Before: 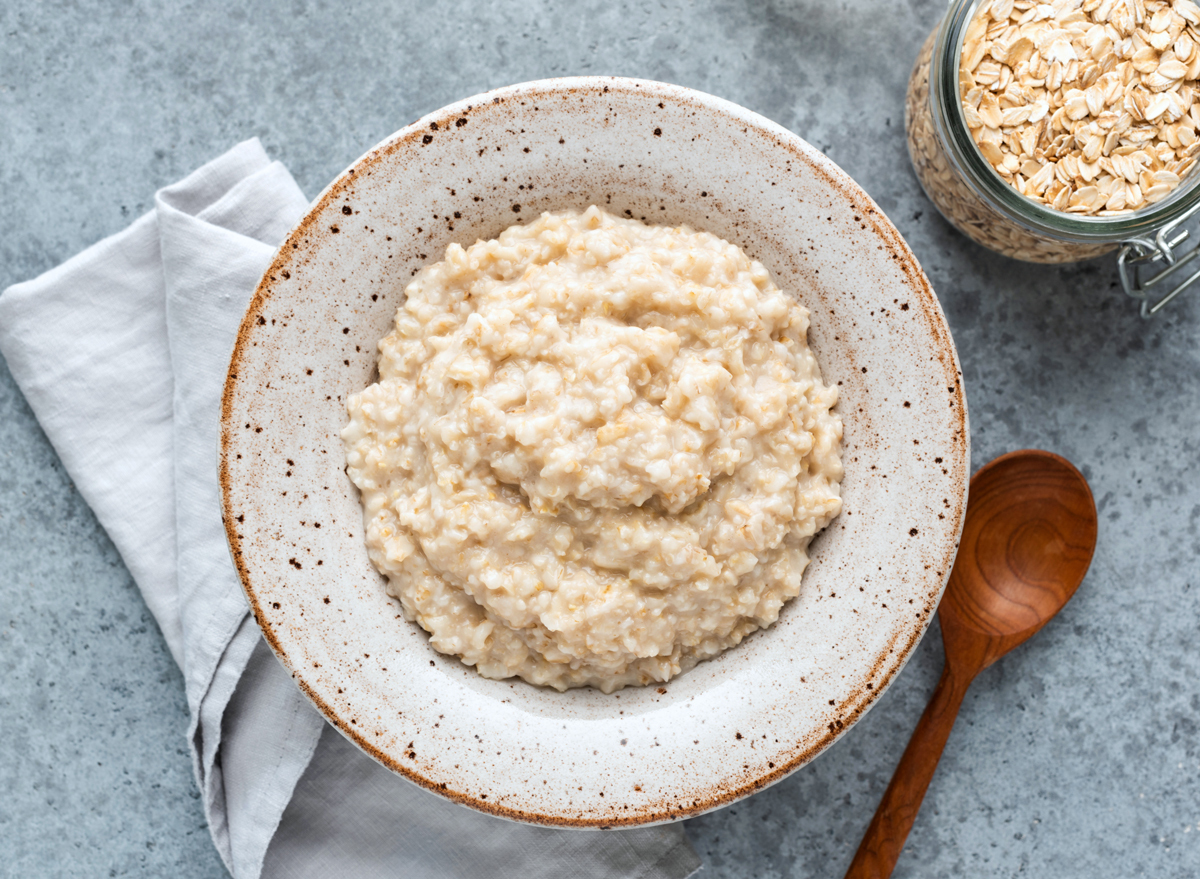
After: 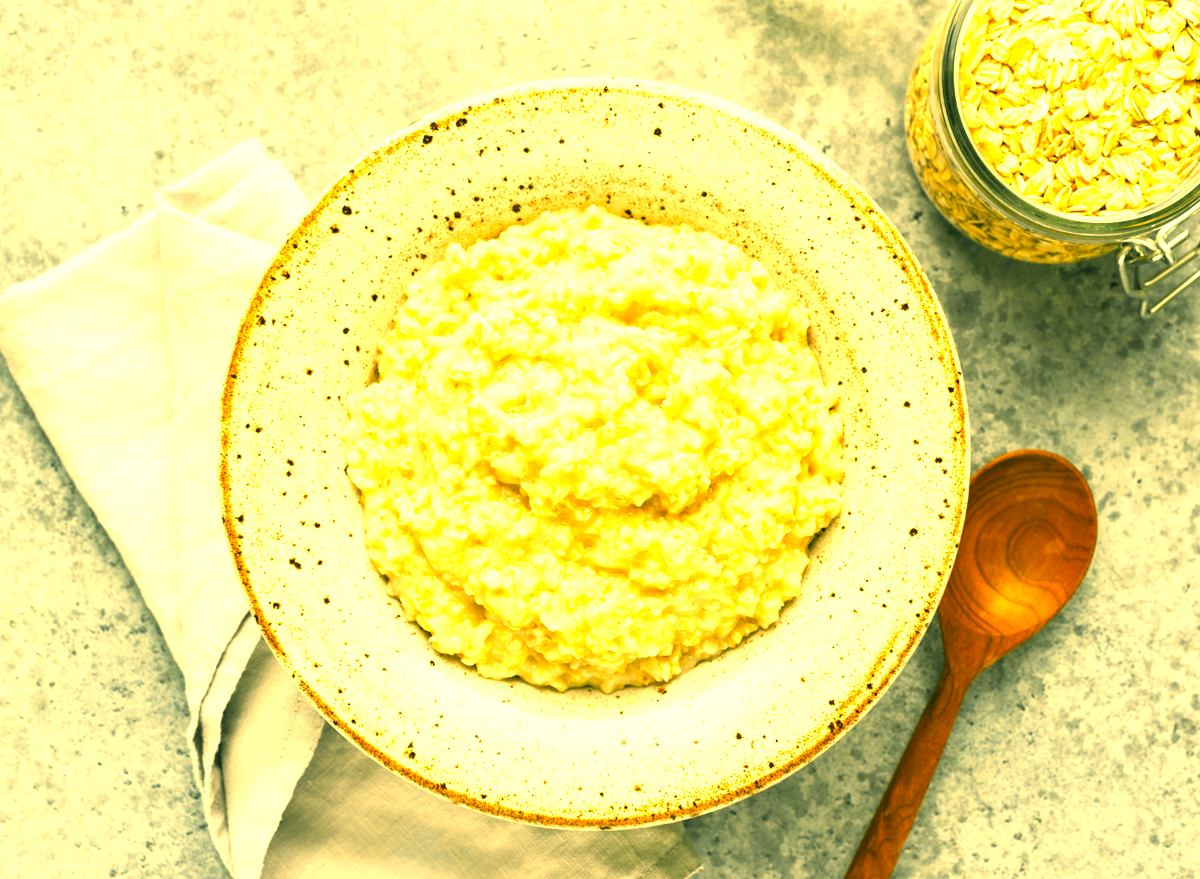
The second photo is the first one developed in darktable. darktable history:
color zones: curves: ch0 [(0, 0.511) (0.143, 0.531) (0.286, 0.56) (0.429, 0.5) (0.571, 0.5) (0.714, 0.5) (0.857, 0.5) (1, 0.5)]; ch1 [(0, 0.525) (0.143, 0.705) (0.286, 0.715) (0.429, 0.35) (0.571, 0.35) (0.714, 0.35) (0.857, 0.4) (1, 0.4)]; ch2 [(0, 0.572) (0.143, 0.512) (0.286, 0.473) (0.429, 0.45) (0.571, 0.5) (0.714, 0.5) (0.857, 0.518) (1, 0.518)]
exposure: black level correction 0, exposure 1.173 EV, compensate exposure bias true, compensate highlight preservation false
color balance: lift [1.005, 1.002, 0.998, 0.998], gamma [1, 1.021, 1.02, 0.979], gain [0.923, 1.066, 1.056, 0.934]
color correction: highlights a* 5.62, highlights b* 33.57, shadows a* -25.86, shadows b* 4.02
